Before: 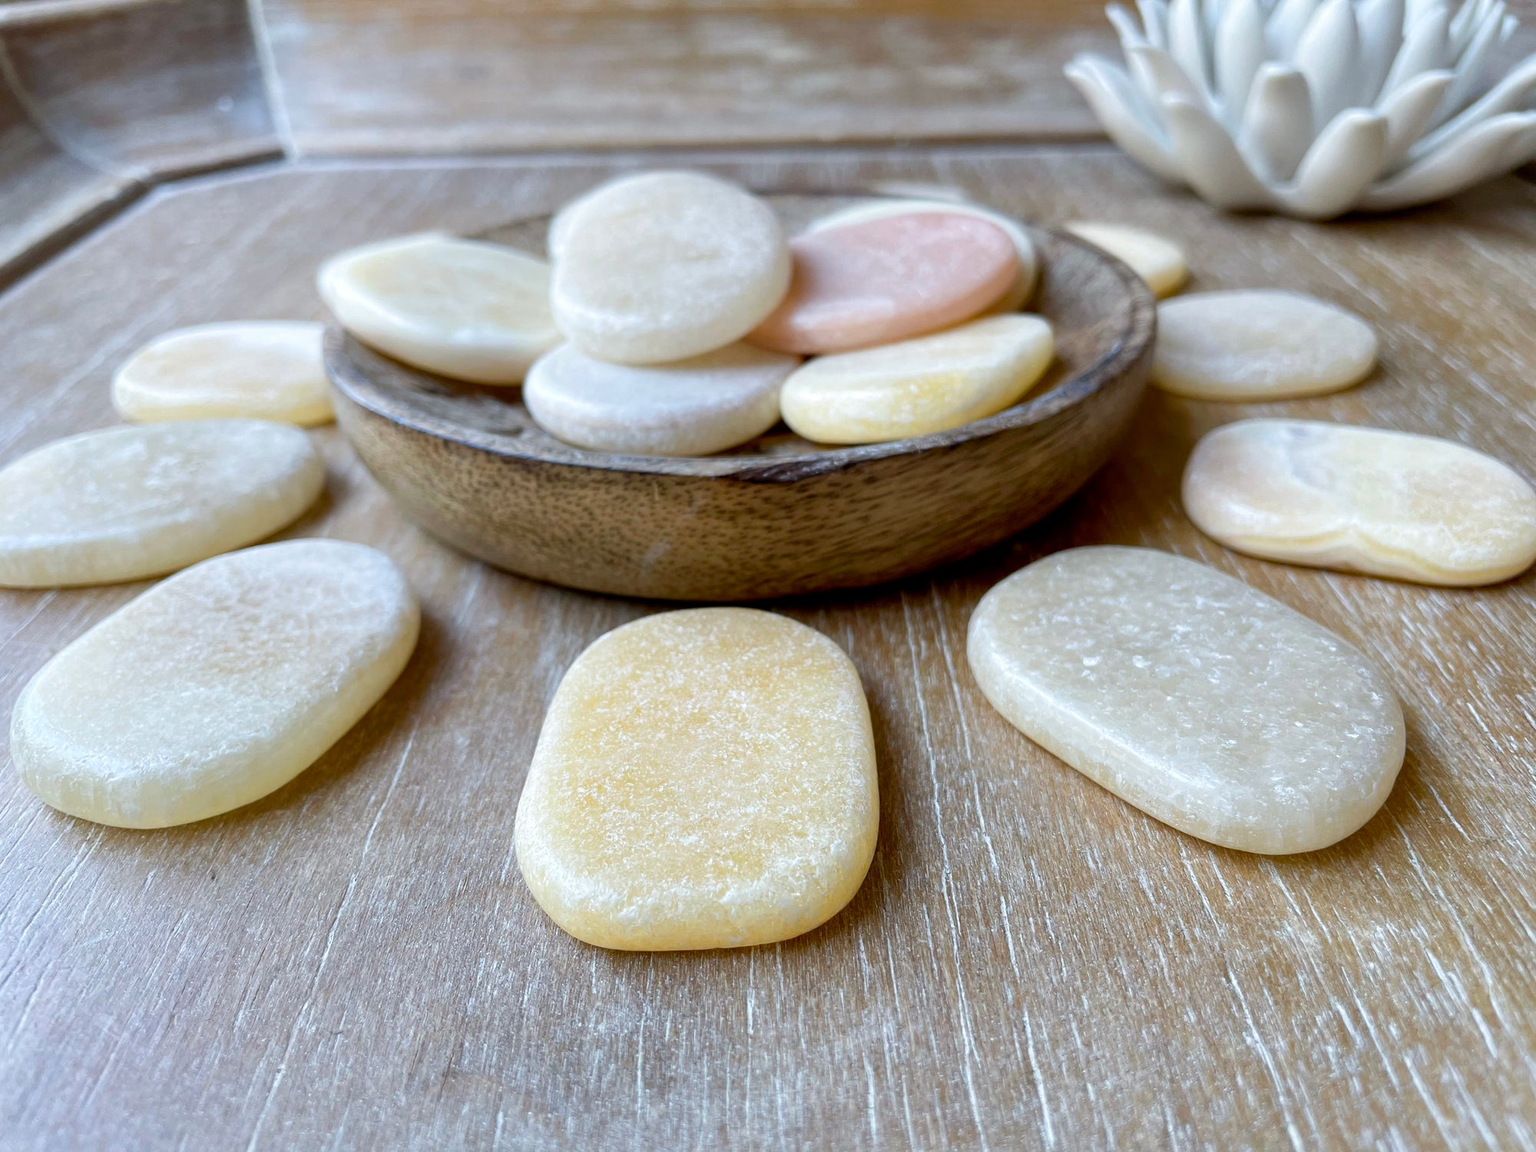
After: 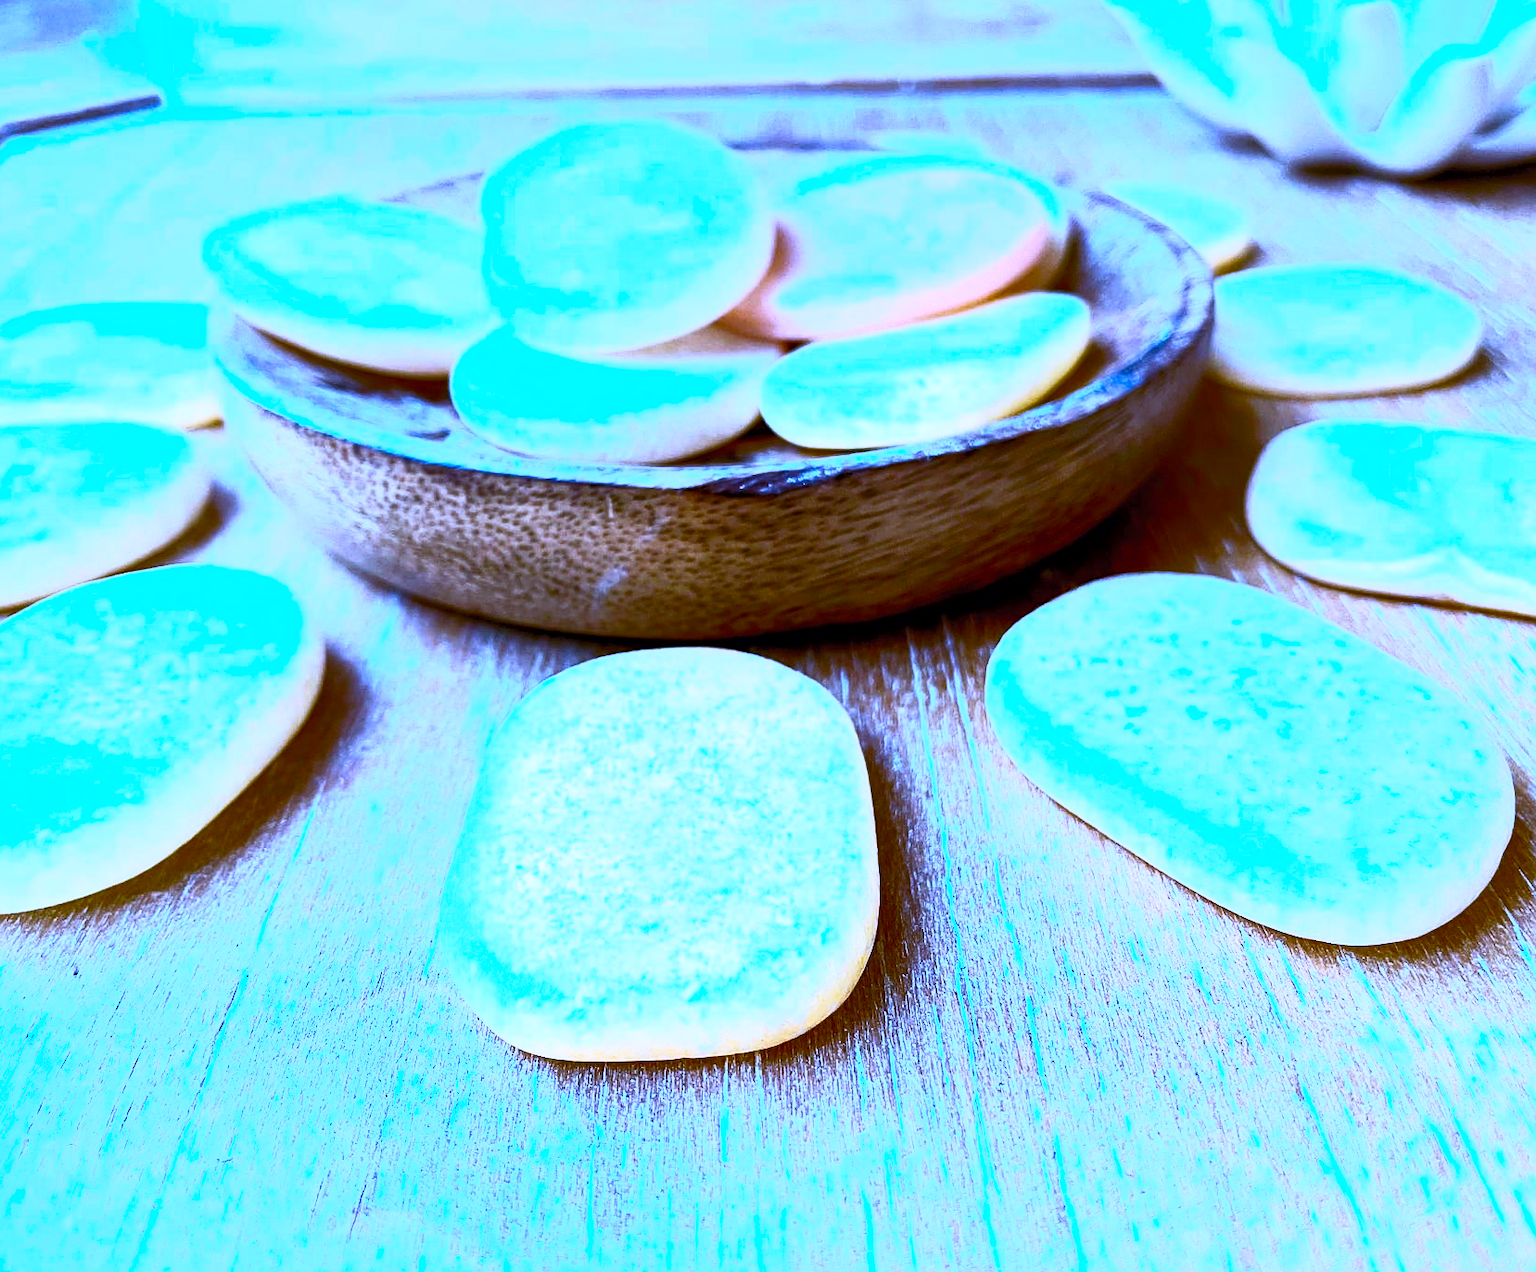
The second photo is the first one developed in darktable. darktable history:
crop: left 9.807%, top 6.259%, right 7.334%, bottom 2.177%
white balance: red 0.98, blue 1.61
sharpen: on, module defaults
contrast brightness saturation: contrast 0.83, brightness 0.59, saturation 0.59
color correction: highlights a* -11.71, highlights b* -15.58
exposure: black level correction 0.001, exposure 0.014 EV, compensate highlight preservation false
